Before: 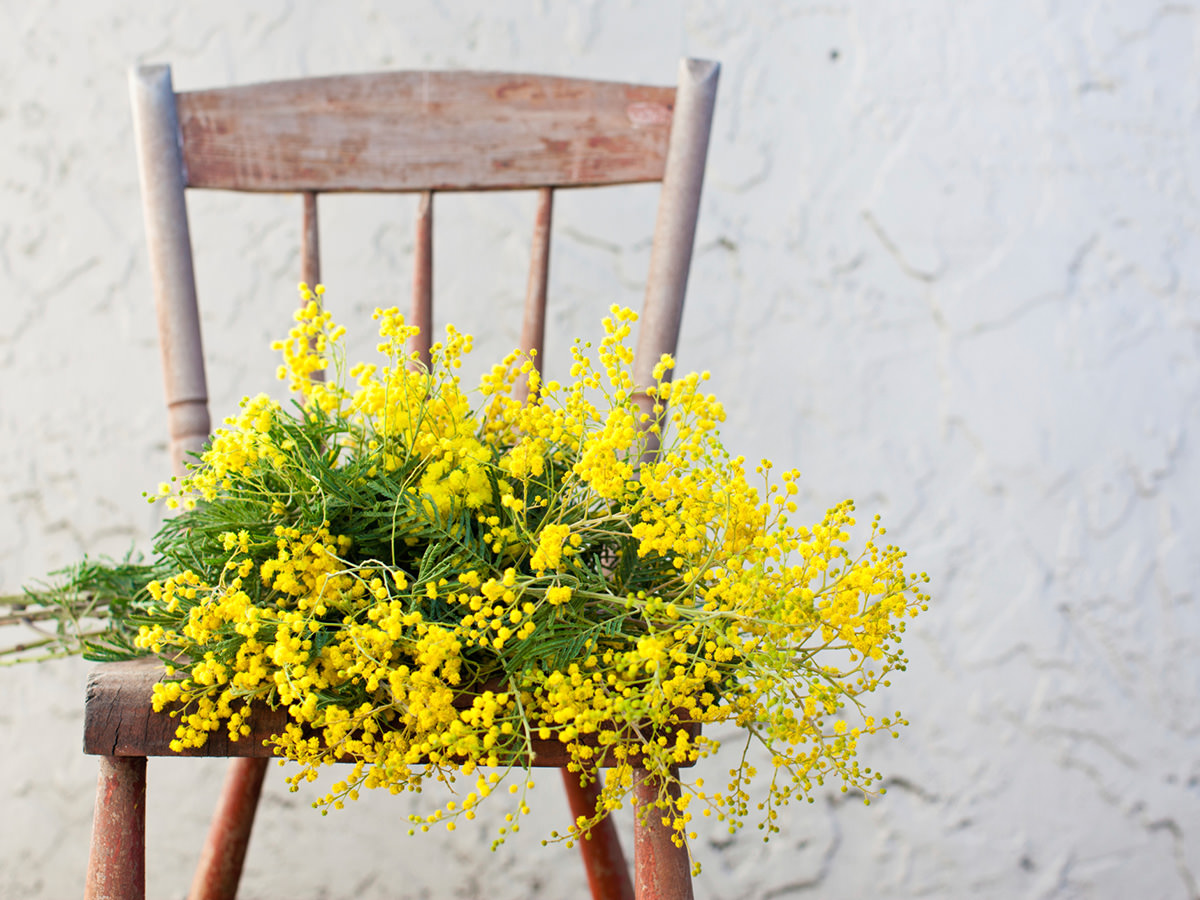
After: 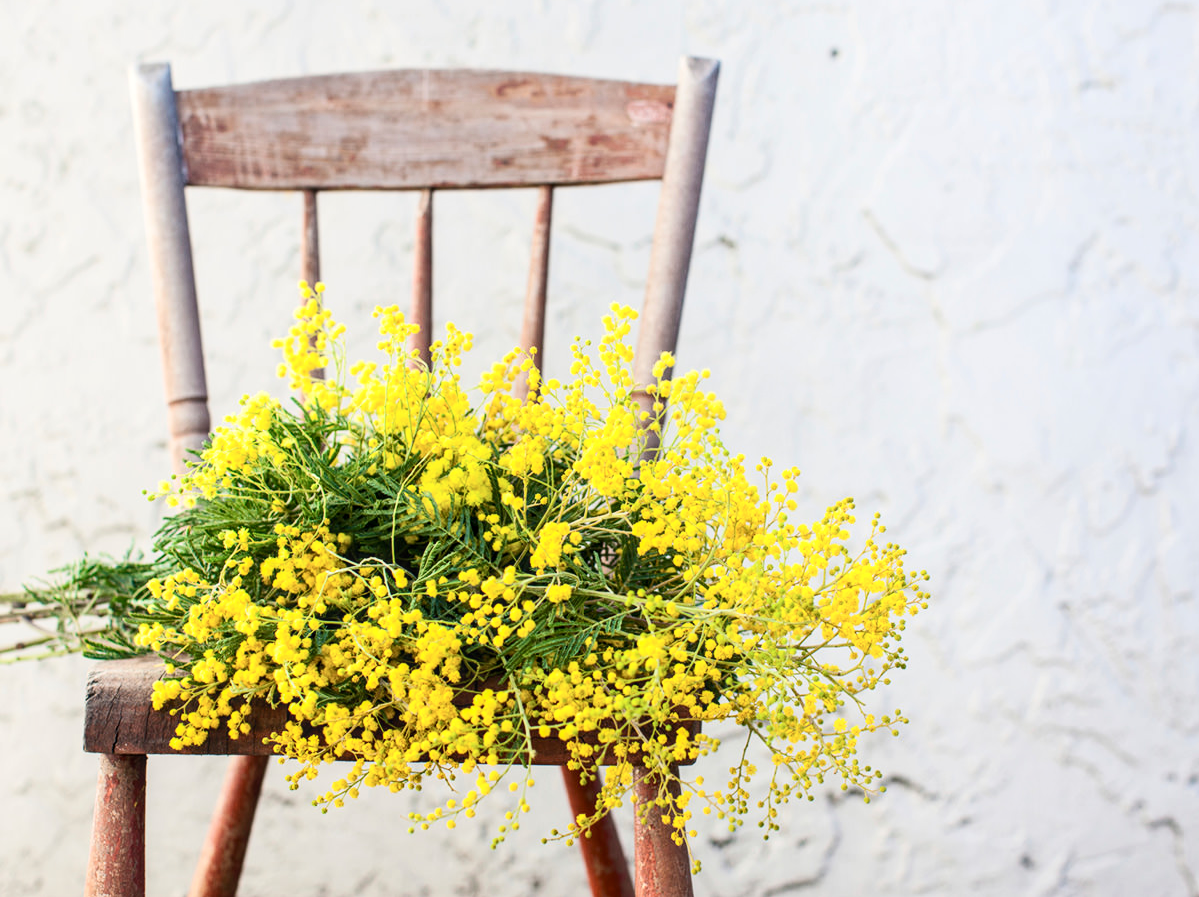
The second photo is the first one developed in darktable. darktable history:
crop: top 0.231%, bottom 0.094%
local contrast: on, module defaults
contrast brightness saturation: contrast 0.242, brightness 0.089
